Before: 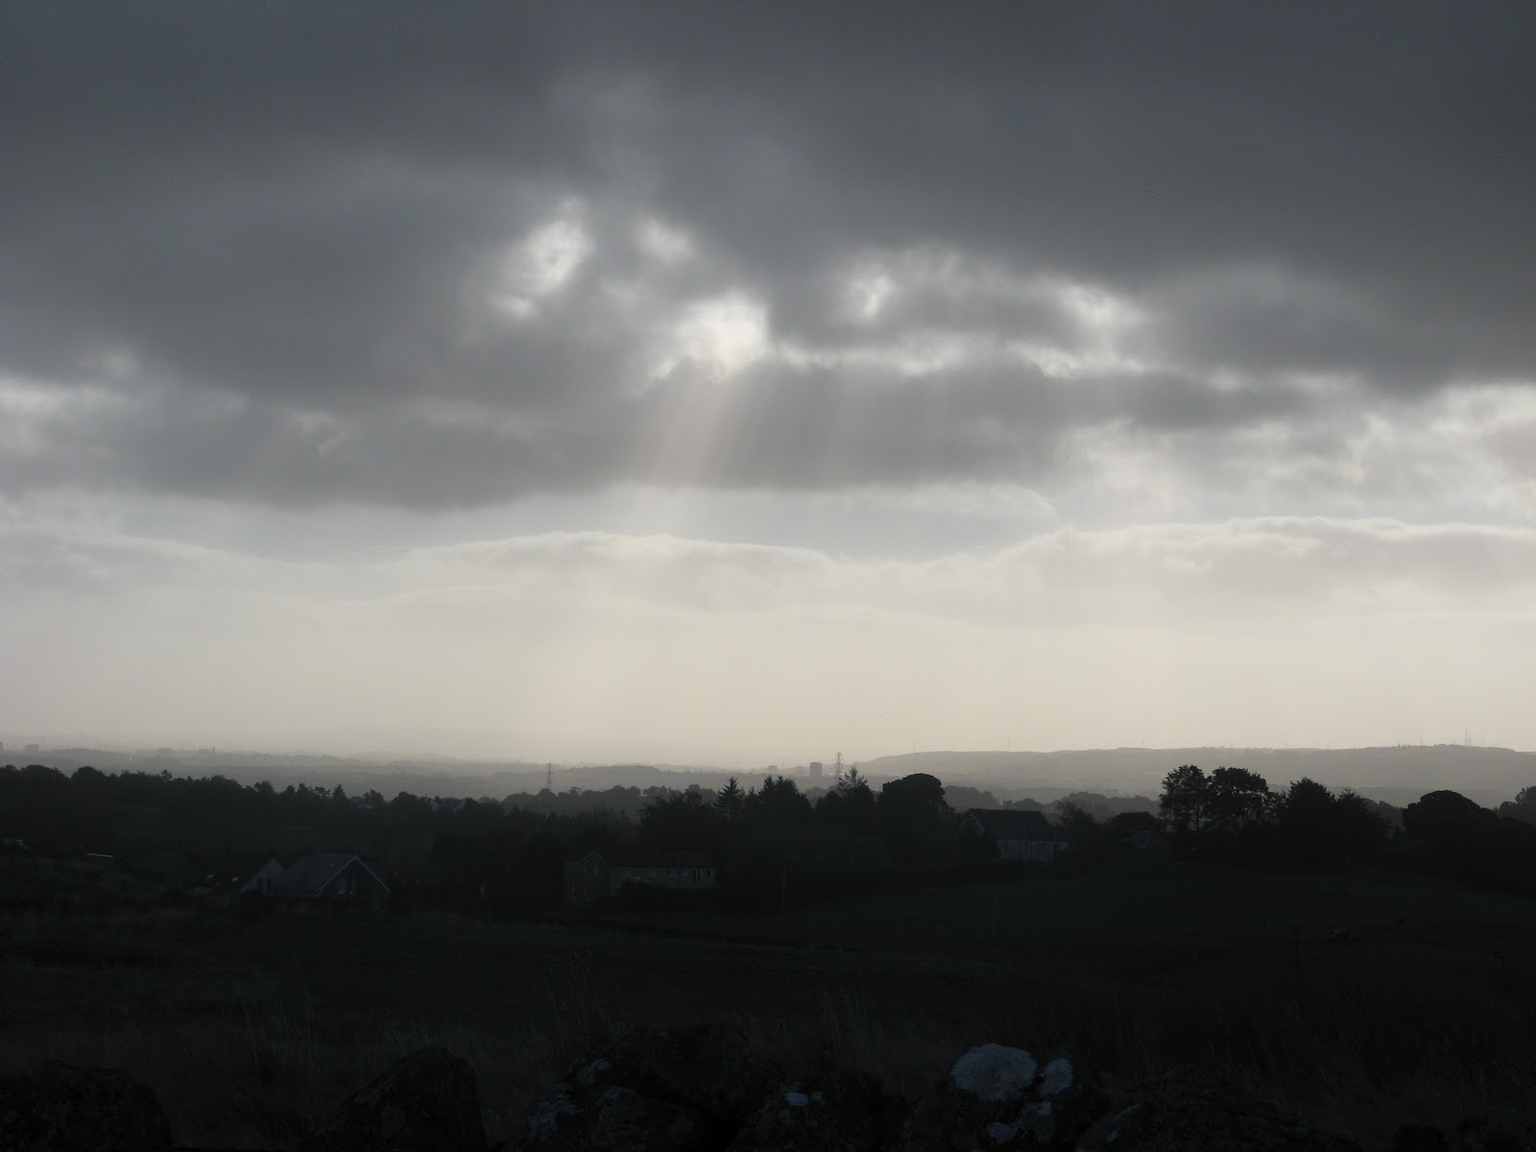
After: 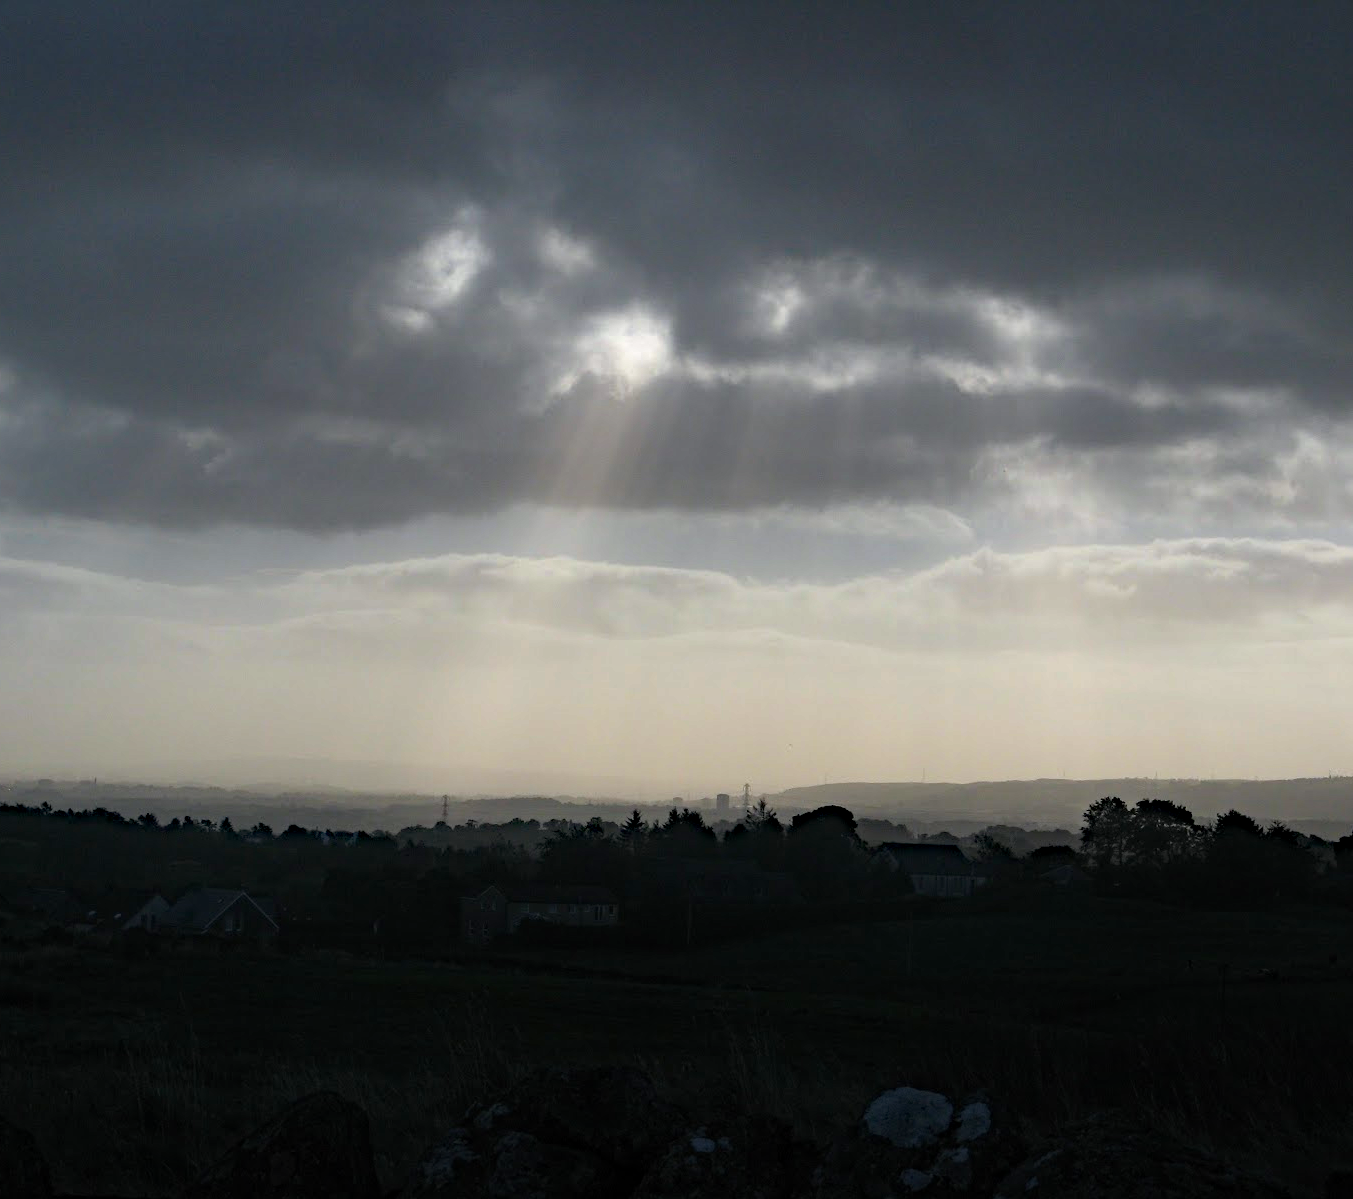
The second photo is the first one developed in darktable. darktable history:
haze removal: strength 0.527, distance 0.923, adaptive false
crop: left 7.994%, right 7.421%
